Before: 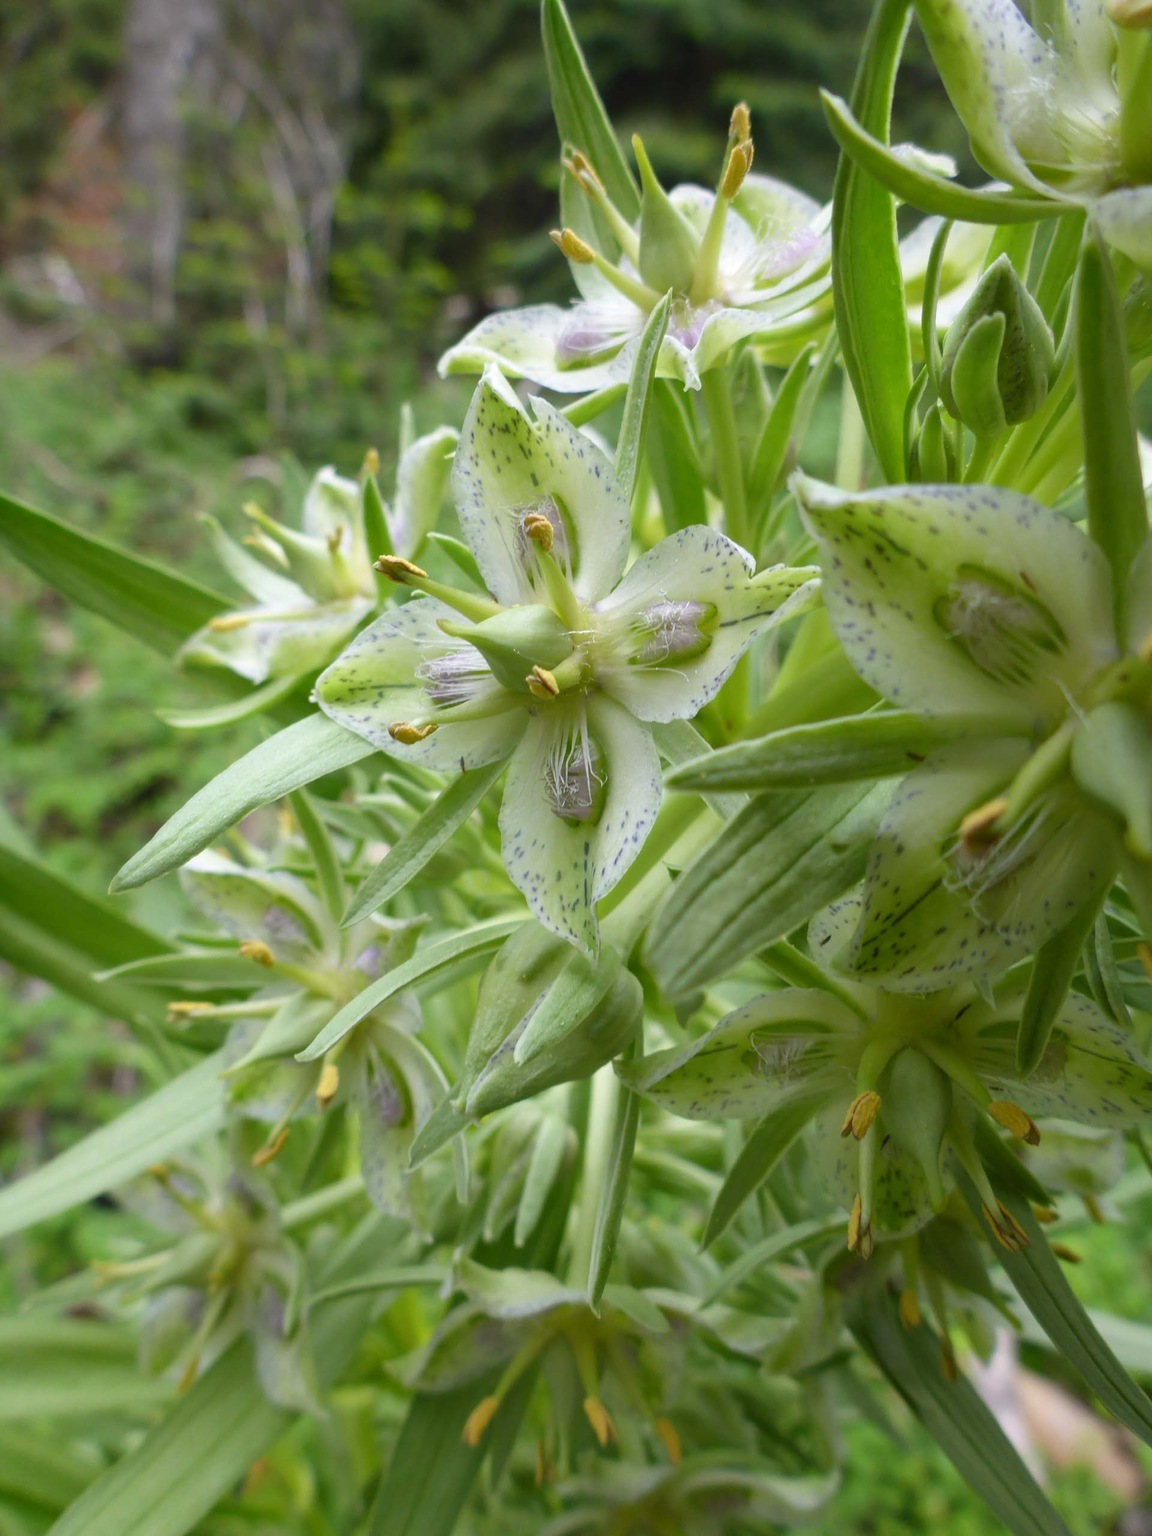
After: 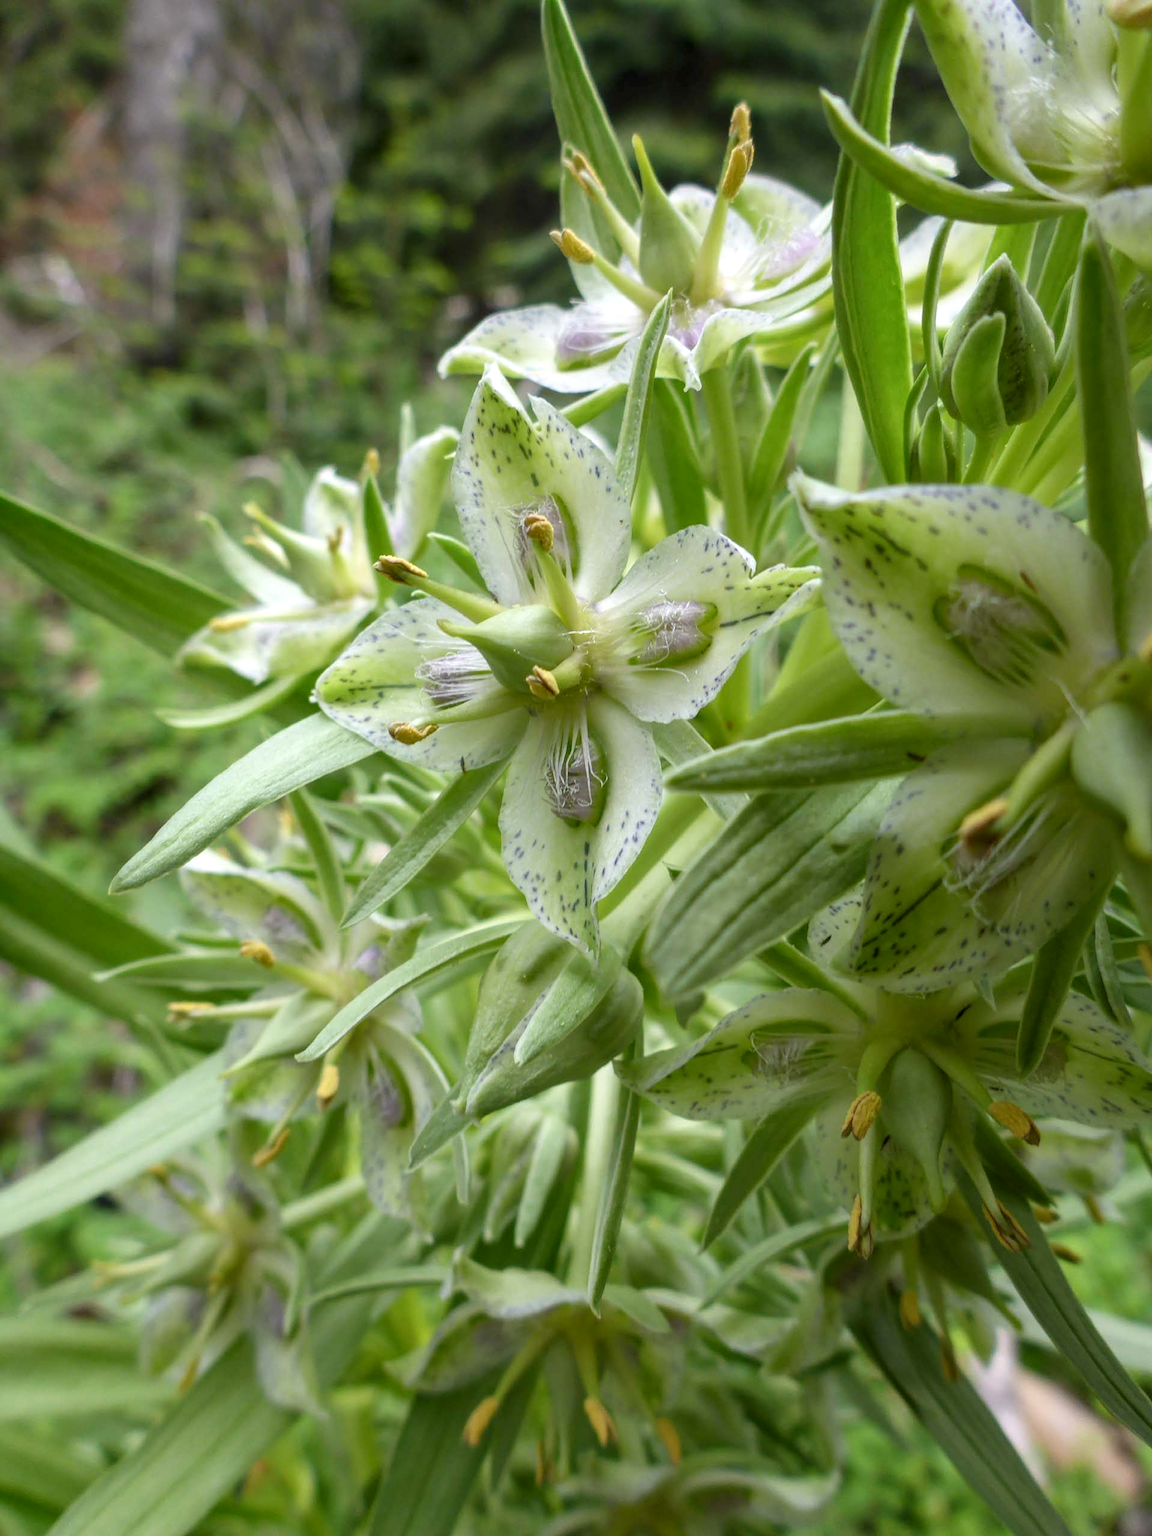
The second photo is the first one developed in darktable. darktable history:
local contrast: detail 130%
color correction: saturation 0.99
